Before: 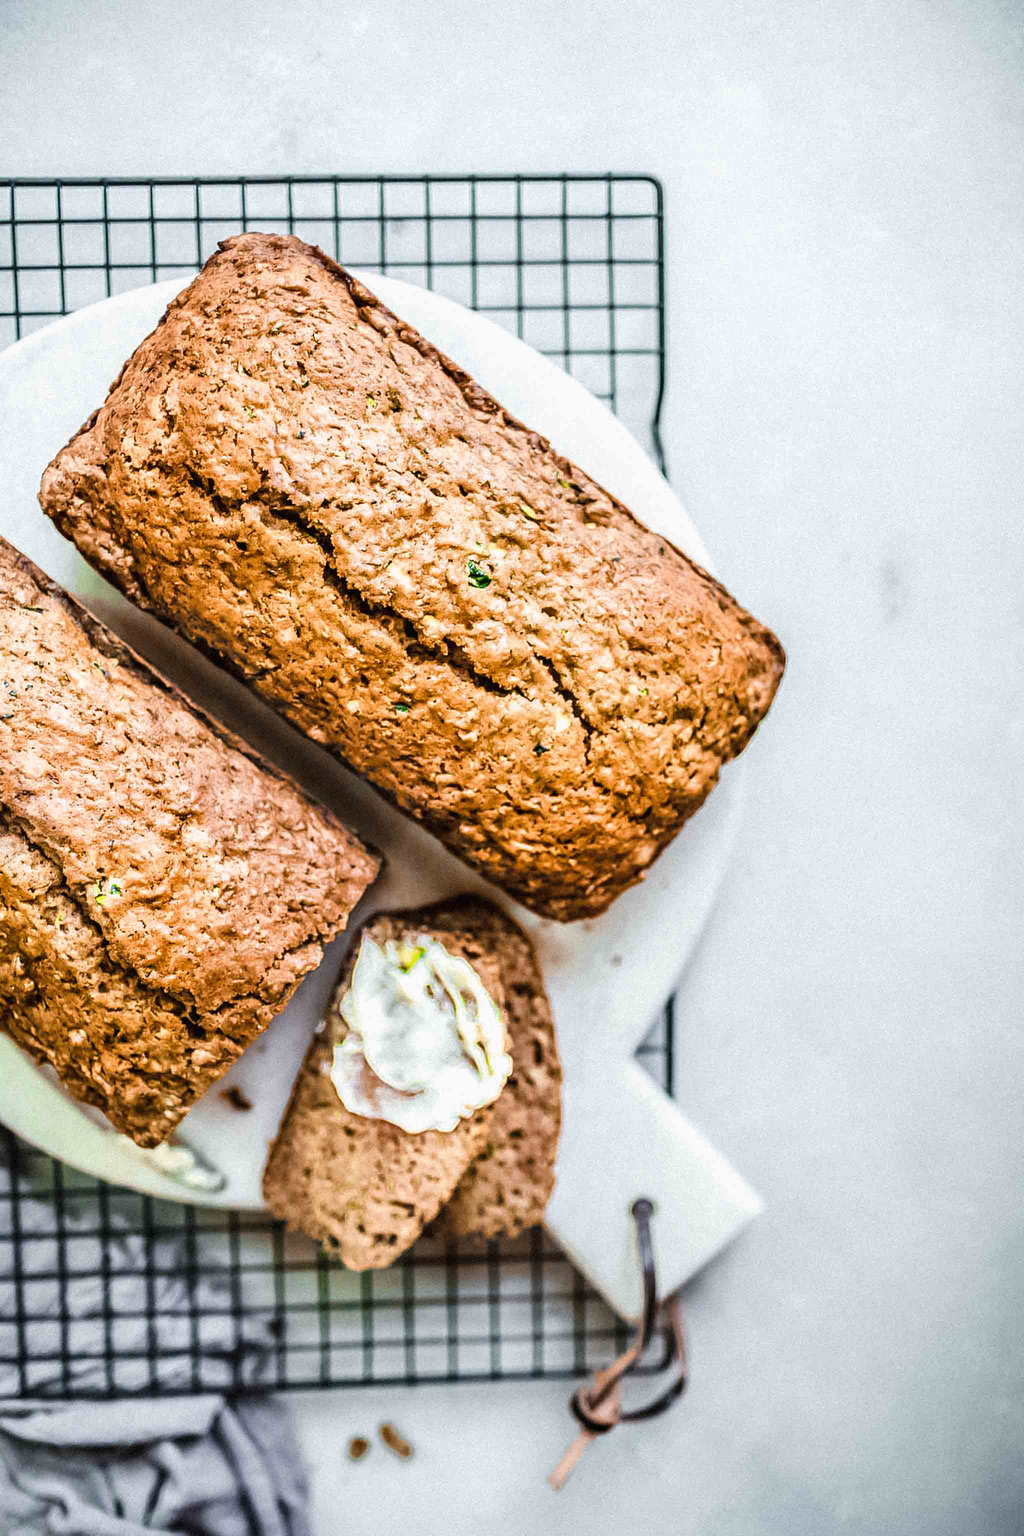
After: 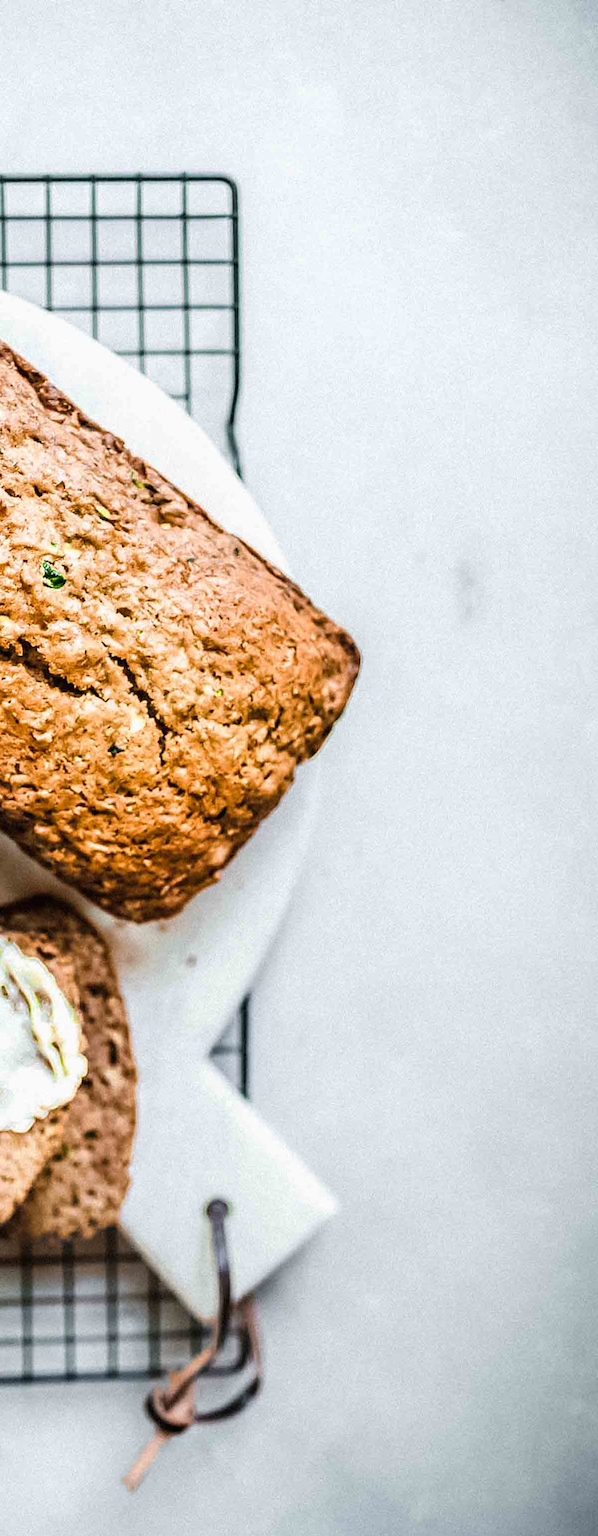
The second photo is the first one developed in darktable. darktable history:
crop: left 41.597%
